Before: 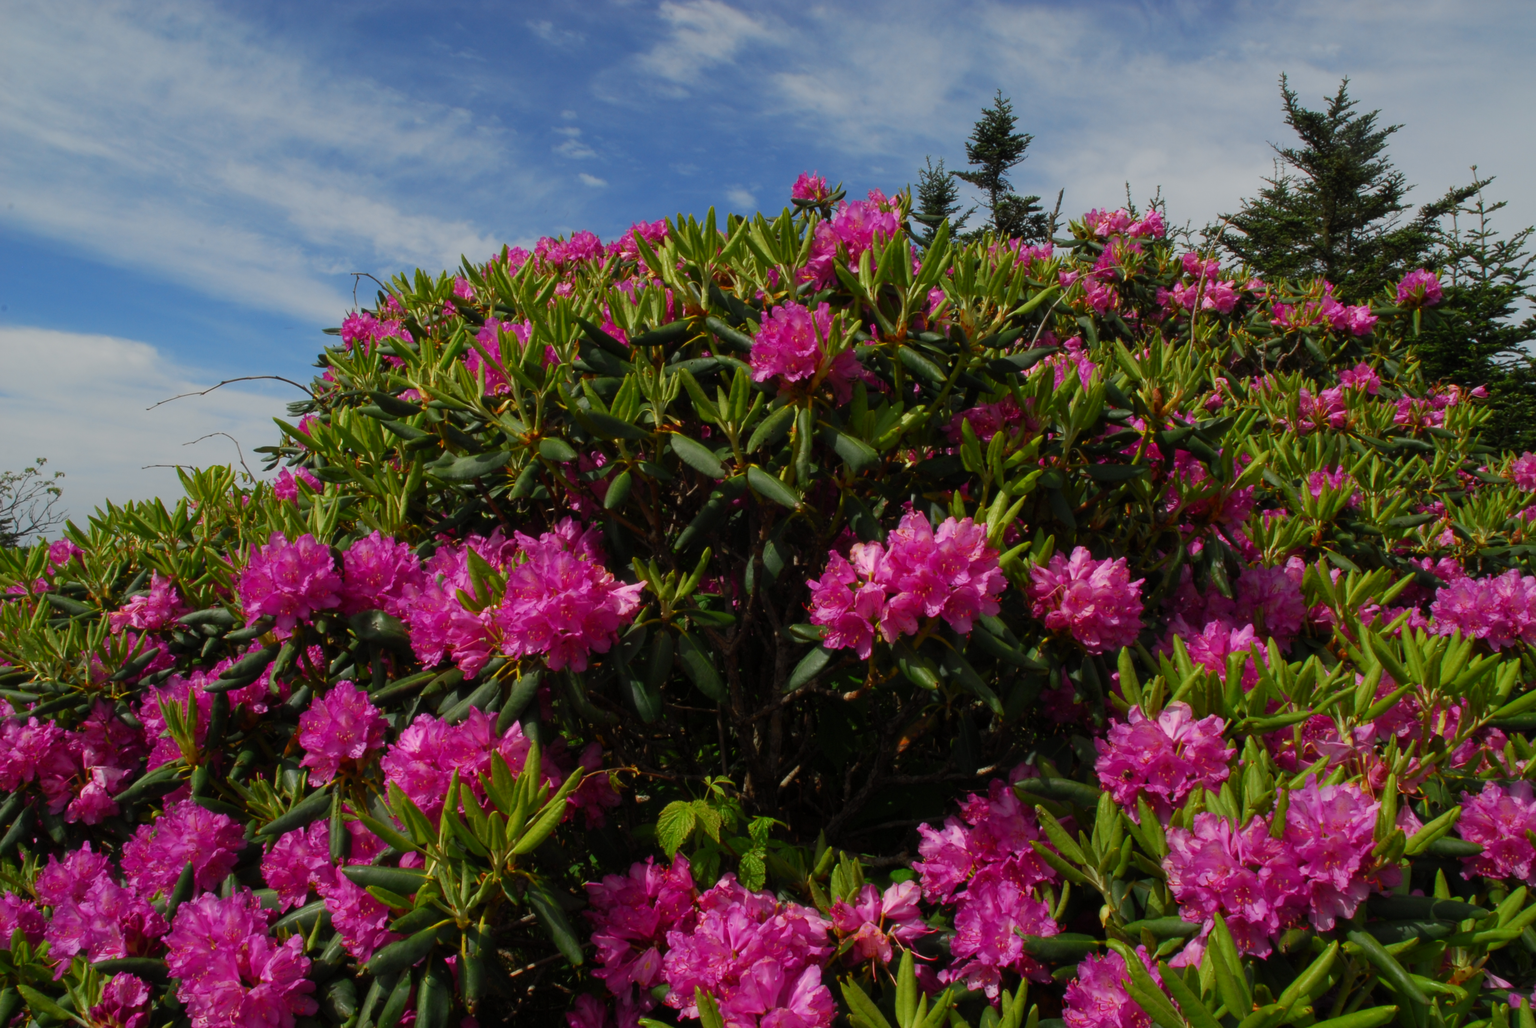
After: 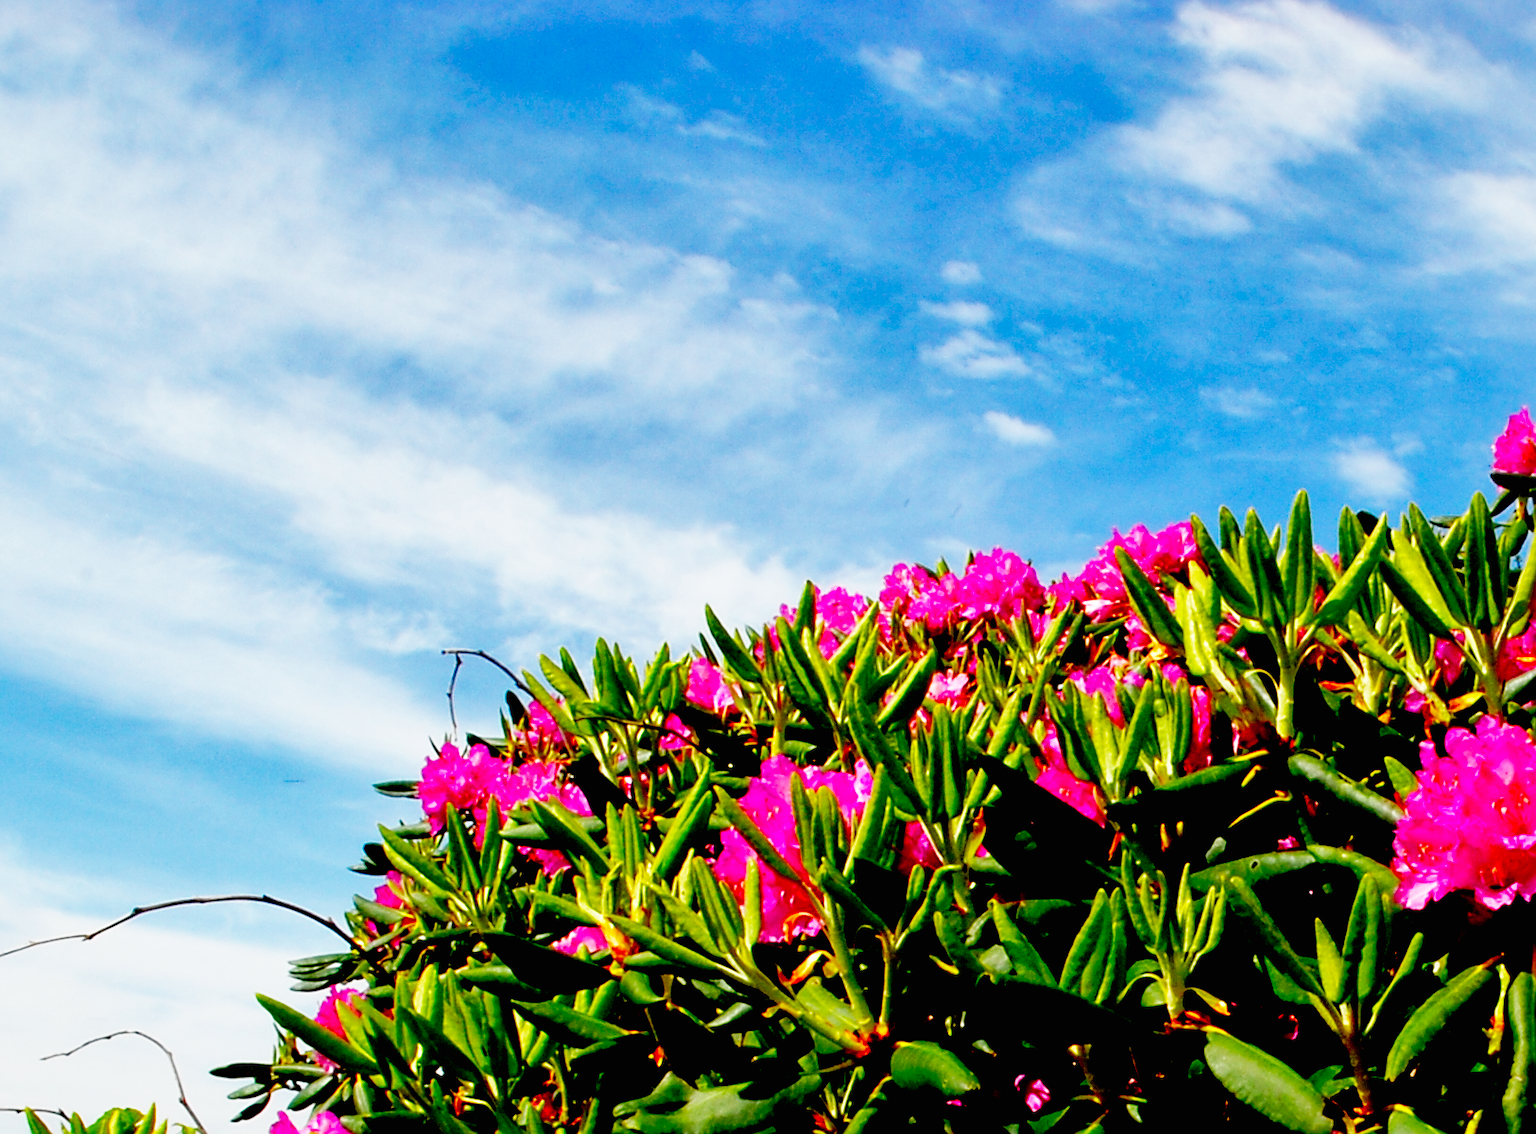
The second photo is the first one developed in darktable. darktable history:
crop and rotate: left 10.817%, top 0.062%, right 47.194%, bottom 53.626%
shadows and highlights: on, module defaults
sharpen: on, module defaults
base curve: curves: ch0 [(0, 0) (0.007, 0.004) (0.027, 0.03) (0.046, 0.07) (0.207, 0.54) (0.442, 0.872) (0.673, 0.972) (1, 1)], preserve colors none
exposure: black level correction 0.04, exposure 0.5 EV, compensate highlight preservation false
